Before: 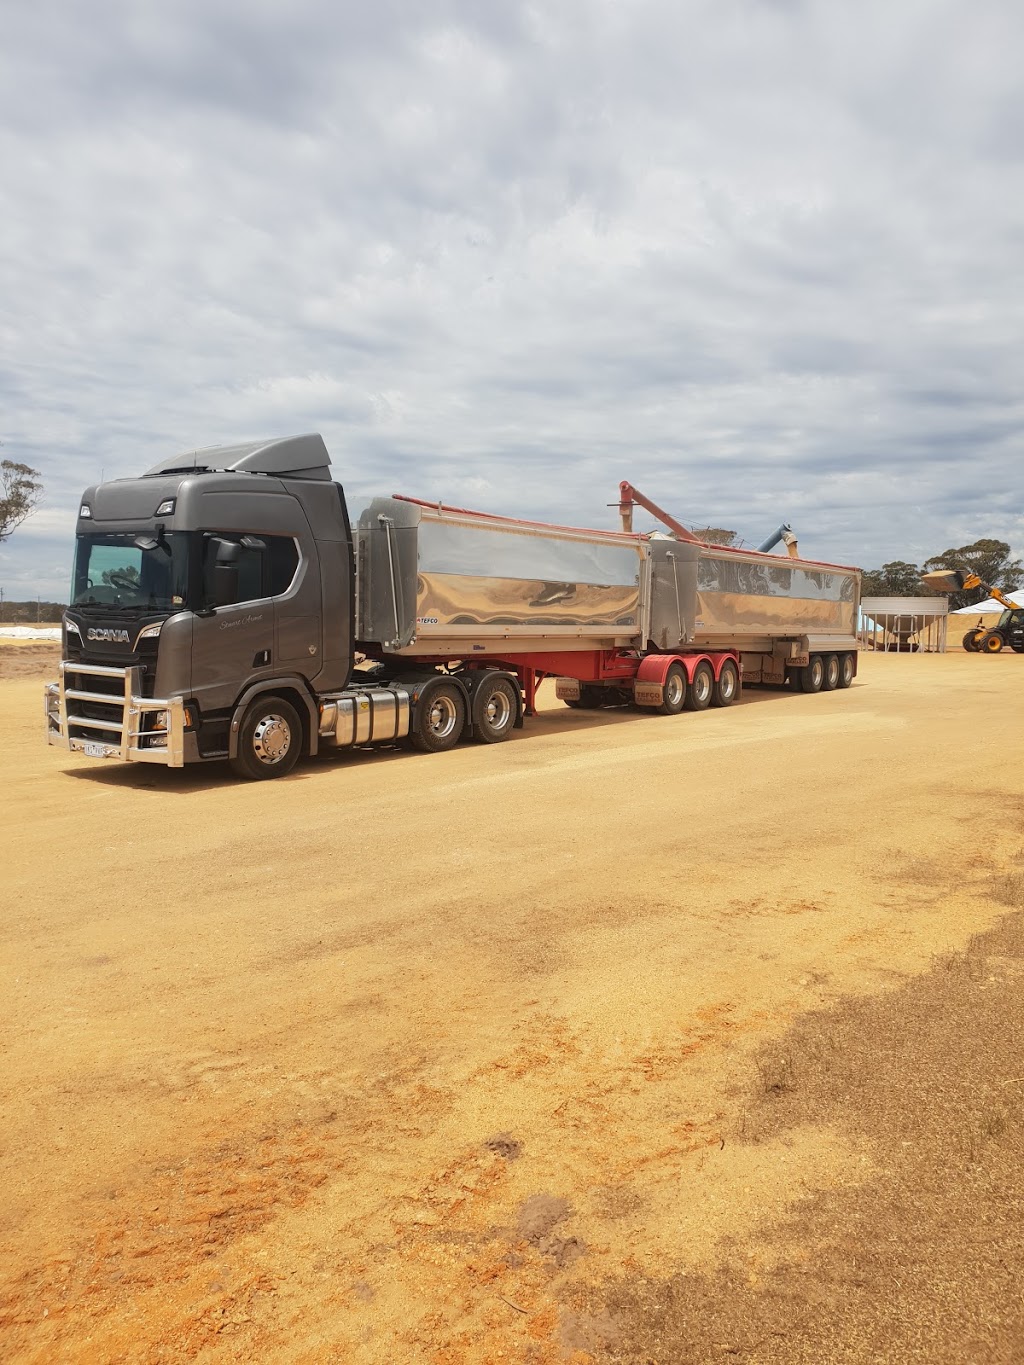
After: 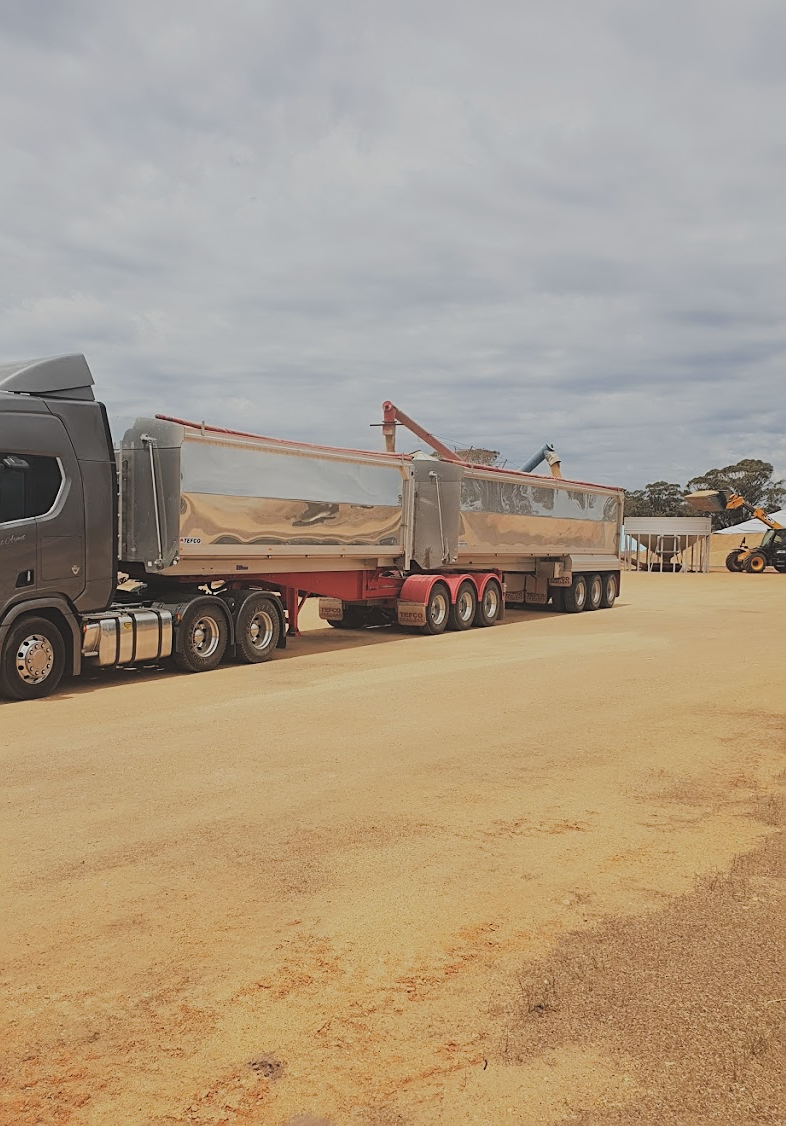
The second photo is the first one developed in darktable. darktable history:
filmic rgb: black relative exposure -6.98 EV, white relative exposure 5.66 EV, hardness 2.85
exposure: black level correction -0.025, exposure -0.12 EV, compensate exposure bias true, compensate highlight preservation false
sharpen: on, module defaults
crop: left 23.192%, top 5.883%, bottom 11.594%
